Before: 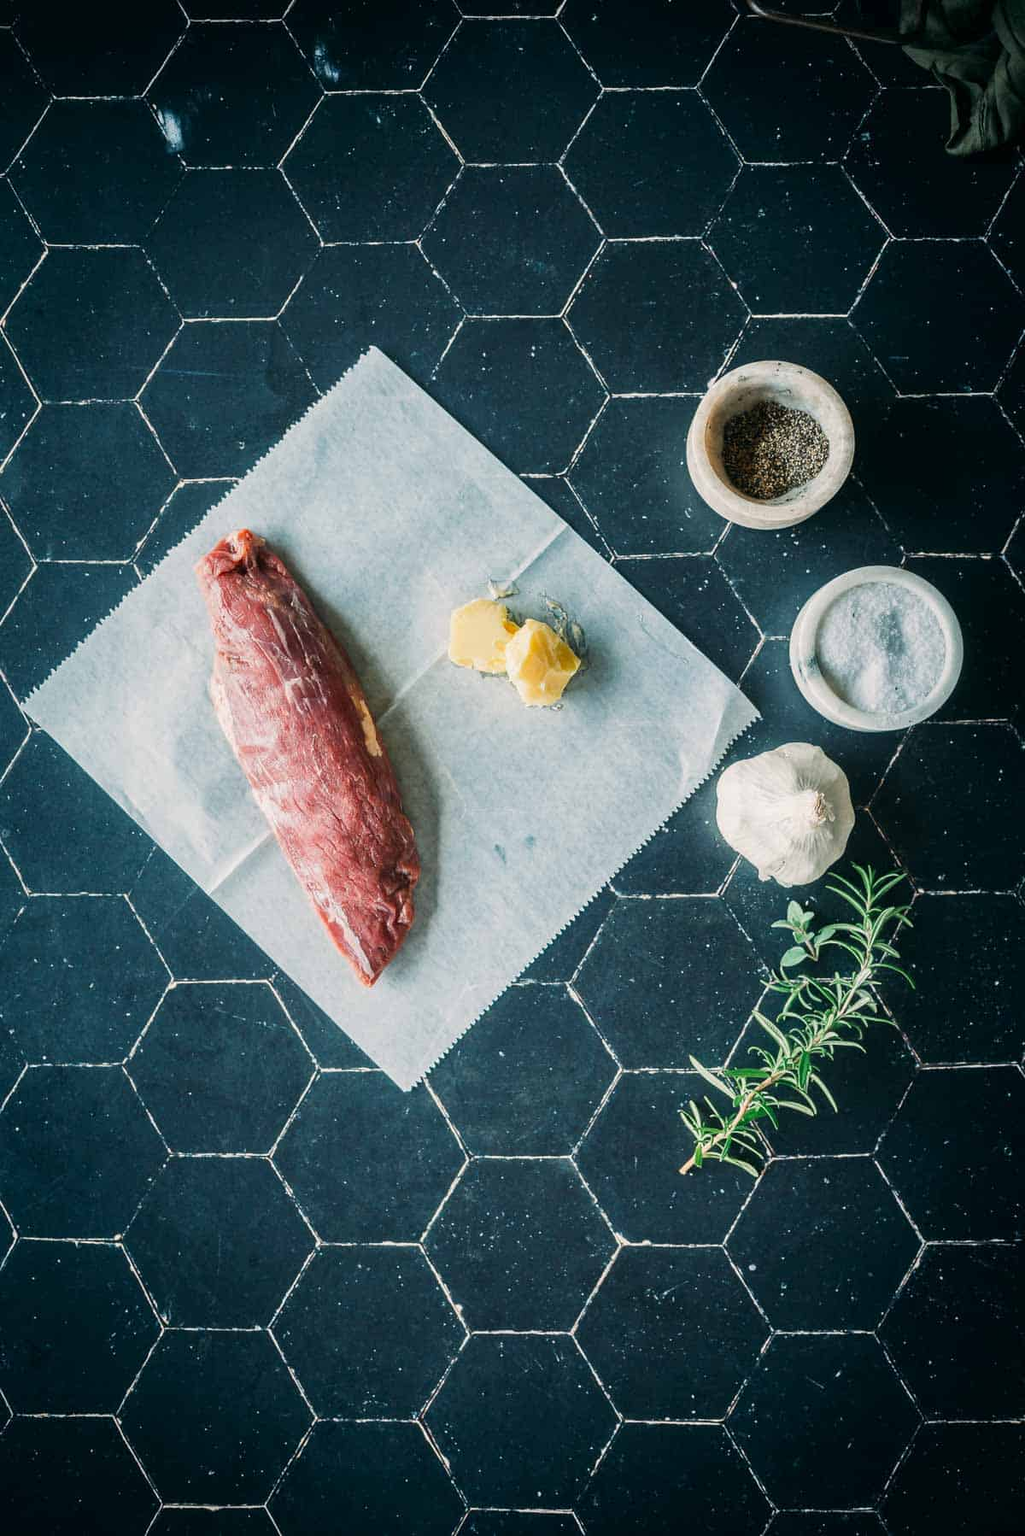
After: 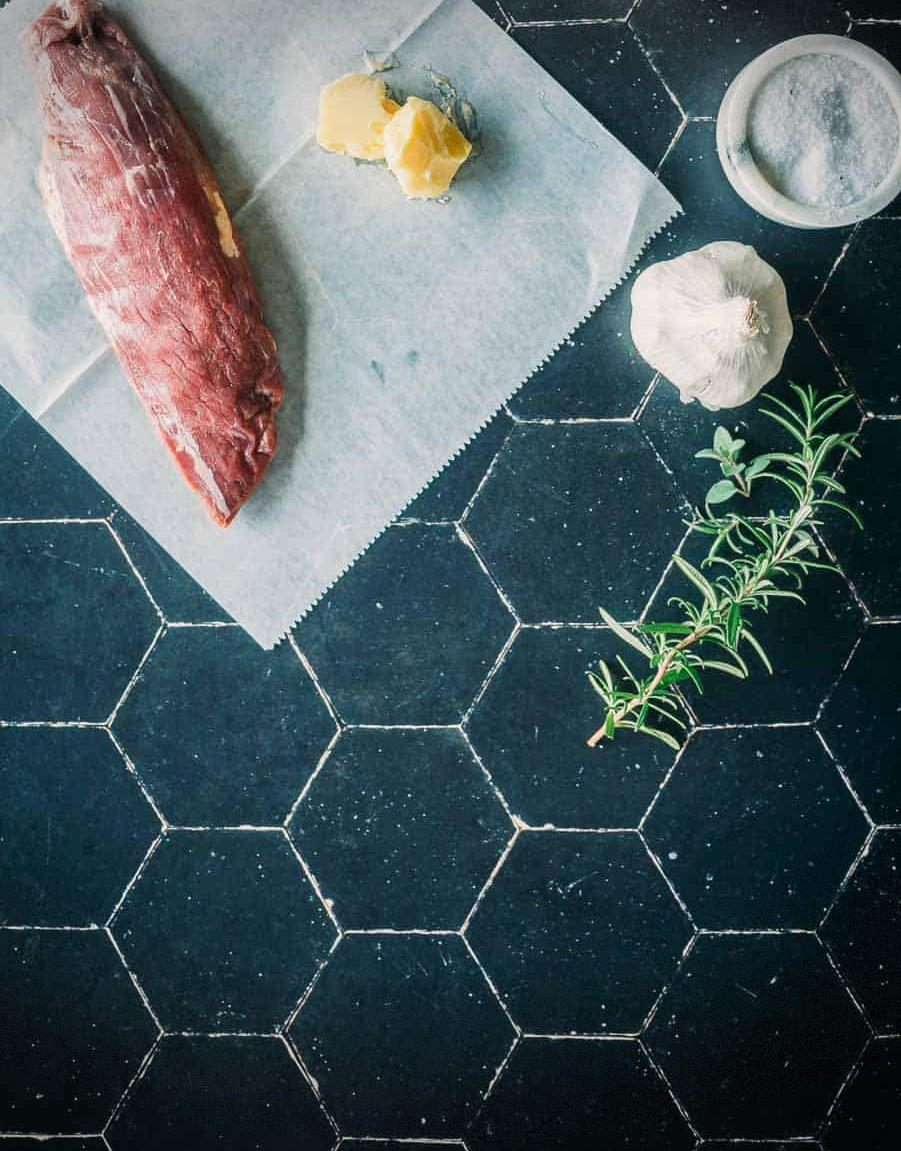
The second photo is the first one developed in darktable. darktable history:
vignetting: fall-off start 100.46%, brightness -0.345, center (-0.033, -0.048), width/height ratio 1.311, dithering 8-bit output, unbound false
crop and rotate: left 17.366%, top 34.962%, right 7.47%, bottom 0.984%
